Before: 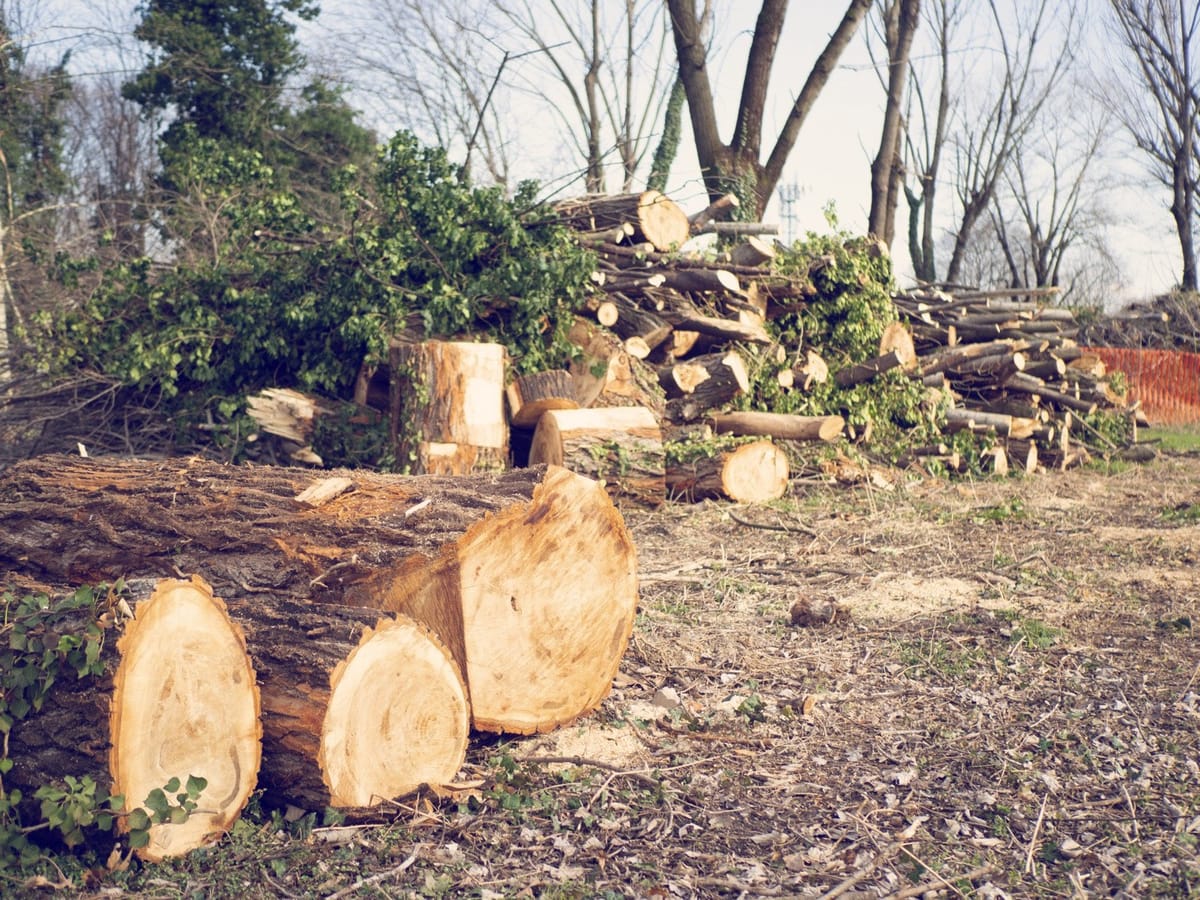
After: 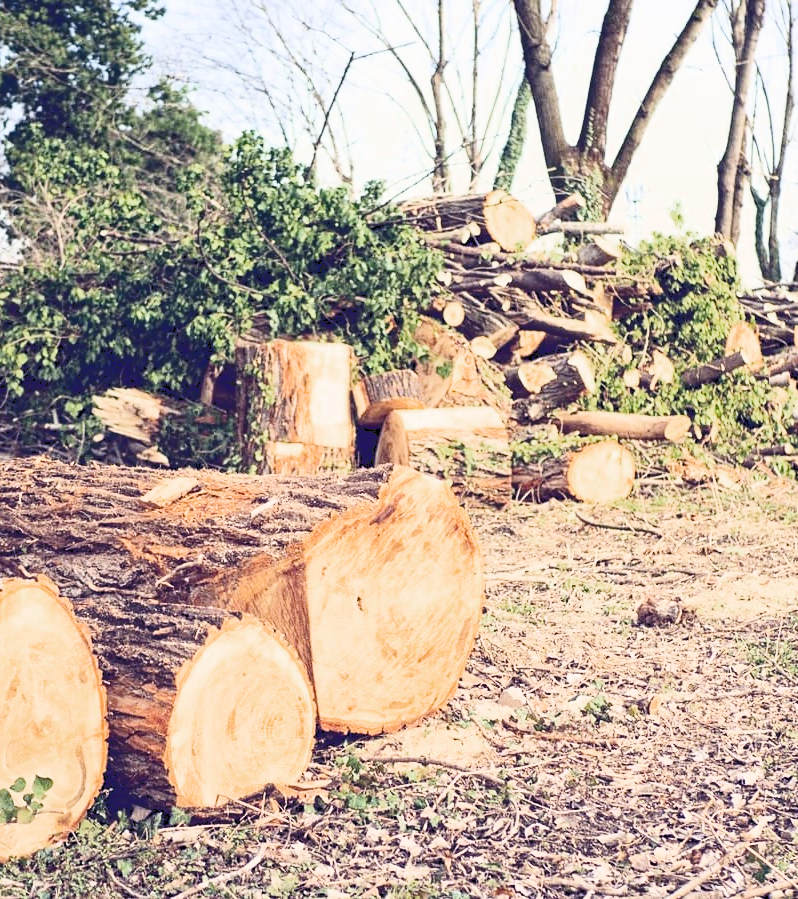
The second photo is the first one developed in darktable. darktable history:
exposure: black level correction 0.001, exposure 1.049 EV, compensate exposure bias true, compensate highlight preservation false
filmic rgb: black relative exposure -7.58 EV, white relative exposure 4.64 EV, target black luminance 0%, hardness 3.55, latitude 50.43%, contrast 1.027, highlights saturation mix 8.54%, shadows ↔ highlights balance -0.16%, iterations of high-quality reconstruction 0
haze removal: compatibility mode true, adaptive false
color zones: curves: ch0 [(0, 0.444) (0.143, 0.442) (0.286, 0.441) (0.429, 0.441) (0.571, 0.441) (0.714, 0.441) (0.857, 0.442) (1, 0.444)], mix 40.25%
crop and rotate: left 12.899%, right 20.575%
contrast equalizer: y [[0.502, 0.505, 0.512, 0.529, 0.564, 0.588], [0.5 ×6], [0.502, 0.505, 0.512, 0.529, 0.564, 0.588], [0, 0.001, 0.001, 0.004, 0.008, 0.011], [0, 0.001, 0.001, 0.004, 0.008, 0.011]]
tone curve: curves: ch0 [(0, 0) (0.003, 0.142) (0.011, 0.142) (0.025, 0.147) (0.044, 0.147) (0.069, 0.152) (0.1, 0.16) (0.136, 0.172) (0.177, 0.193) (0.224, 0.221) (0.277, 0.264) (0.335, 0.322) (0.399, 0.399) (0.468, 0.49) (0.543, 0.593) (0.623, 0.723) (0.709, 0.841) (0.801, 0.925) (0.898, 0.976) (1, 1)], color space Lab, independent channels, preserve colors none
